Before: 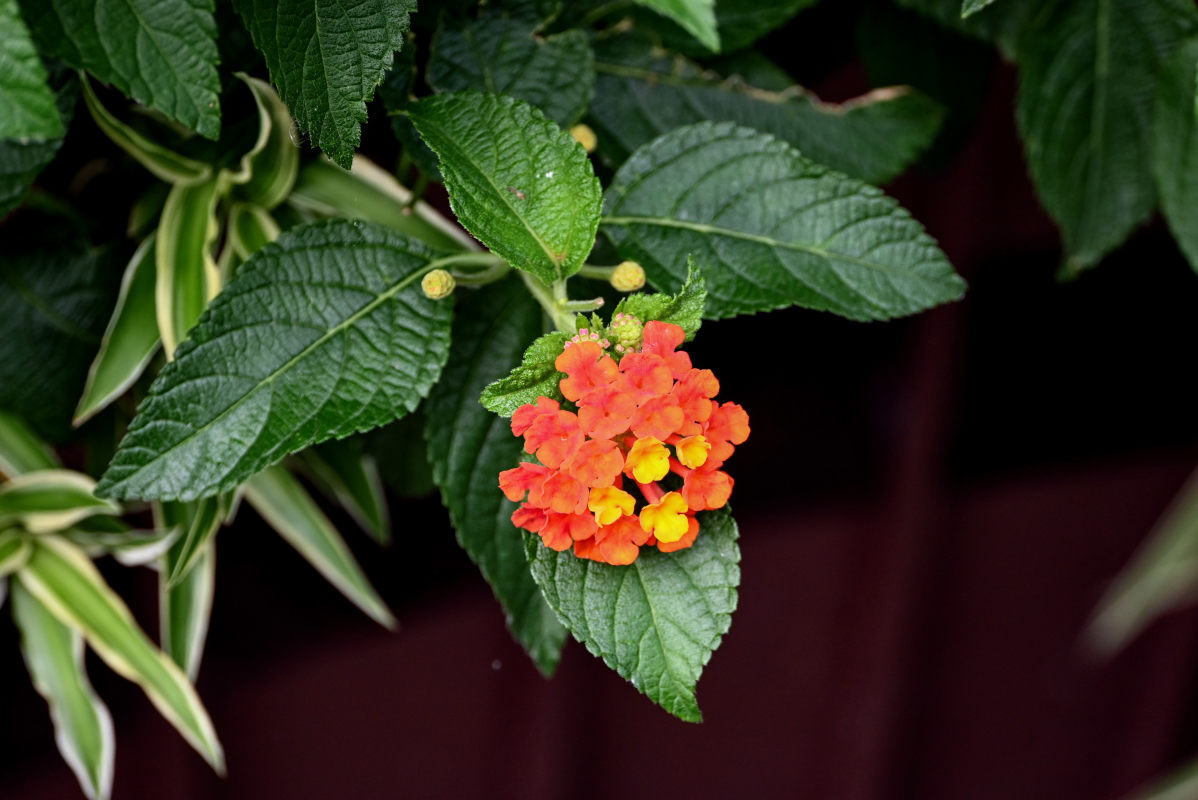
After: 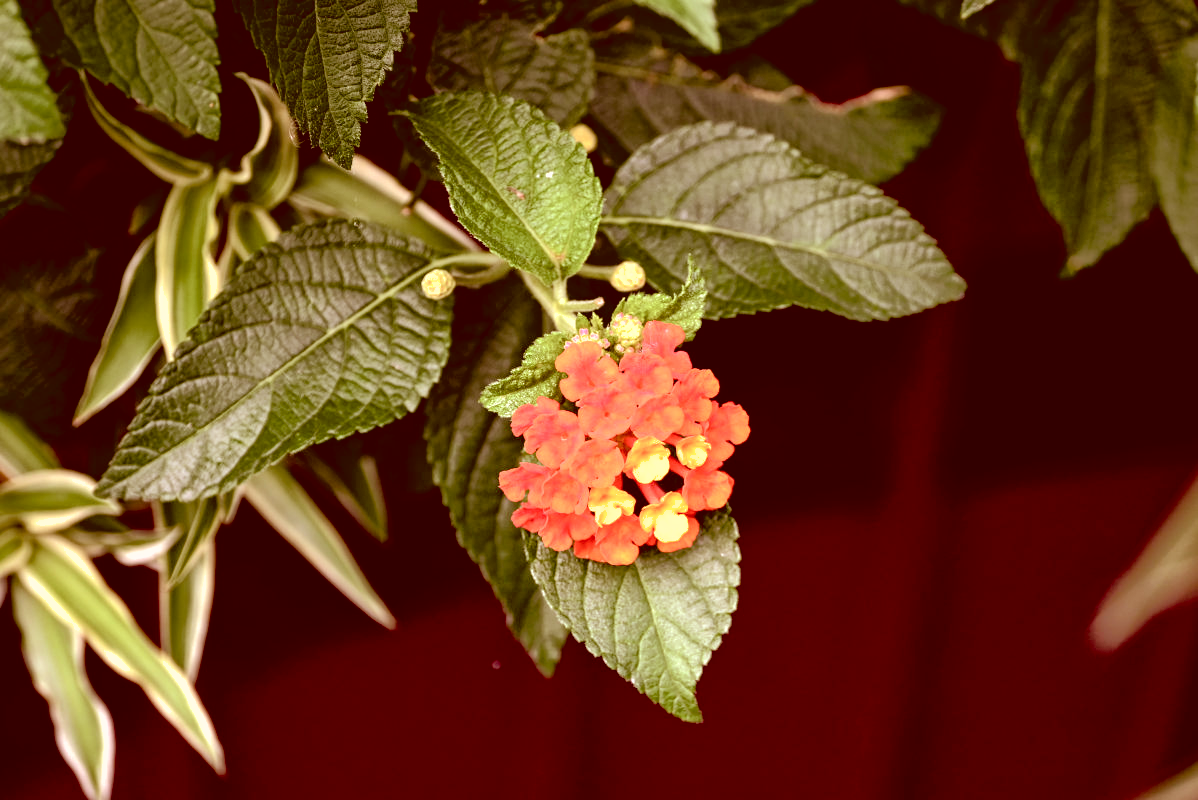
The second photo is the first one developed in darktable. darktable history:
color balance rgb: linear chroma grading › global chroma 0.273%, perceptual saturation grading › global saturation 0.144%, perceptual saturation grading › highlights -19.906%, perceptual saturation grading › shadows 19.605%, global vibrance 5.175%, contrast 2.591%
exposure: exposure 0.671 EV, compensate highlight preservation false
tone curve: curves: ch0 [(0, 0) (0.003, 0.007) (0.011, 0.01) (0.025, 0.018) (0.044, 0.028) (0.069, 0.034) (0.1, 0.04) (0.136, 0.051) (0.177, 0.104) (0.224, 0.161) (0.277, 0.234) (0.335, 0.316) (0.399, 0.41) (0.468, 0.487) (0.543, 0.577) (0.623, 0.679) (0.709, 0.769) (0.801, 0.854) (0.898, 0.922) (1, 1)], color space Lab, independent channels, preserve colors none
shadows and highlights: on, module defaults
color correction: highlights a* 9.07, highlights b* 8.85, shadows a* 39.75, shadows b* 39.67, saturation 0.783
